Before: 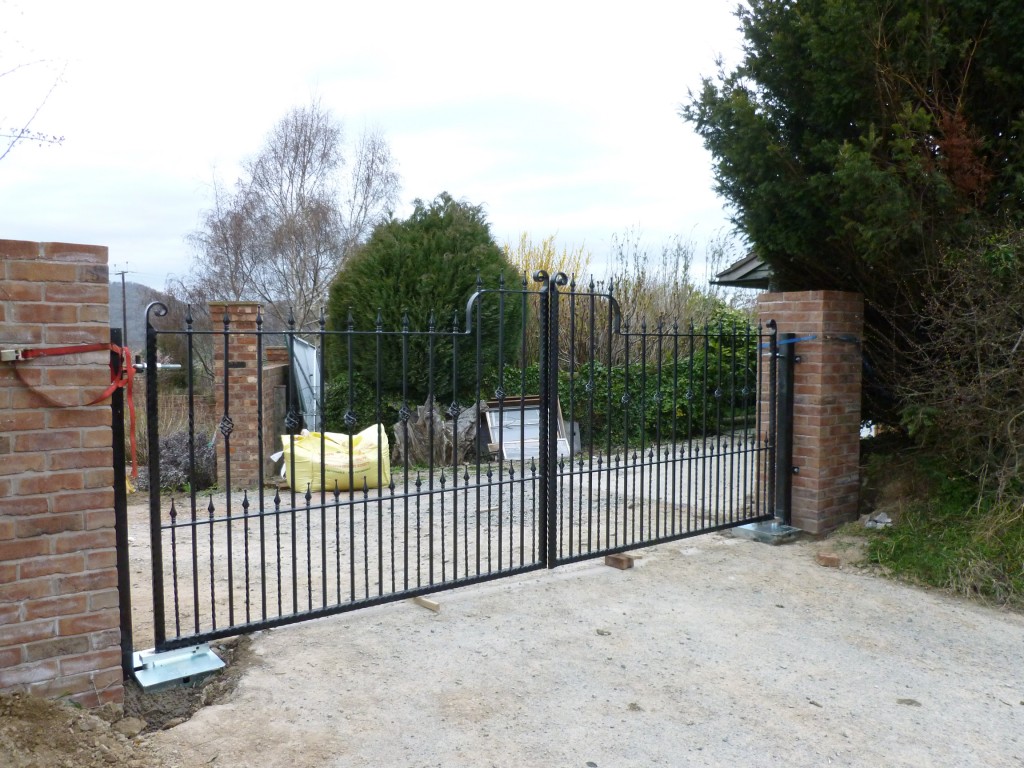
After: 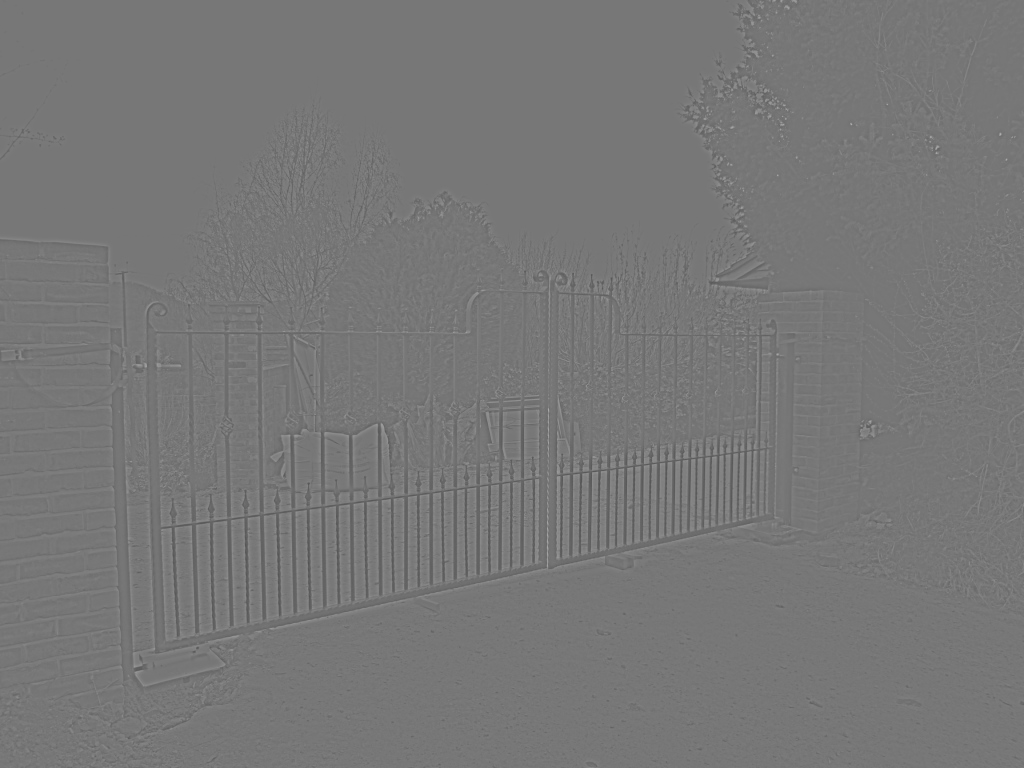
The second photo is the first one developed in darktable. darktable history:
highpass: sharpness 6%, contrast boost 7.63%
shadows and highlights: shadows 5, soften with gaussian
